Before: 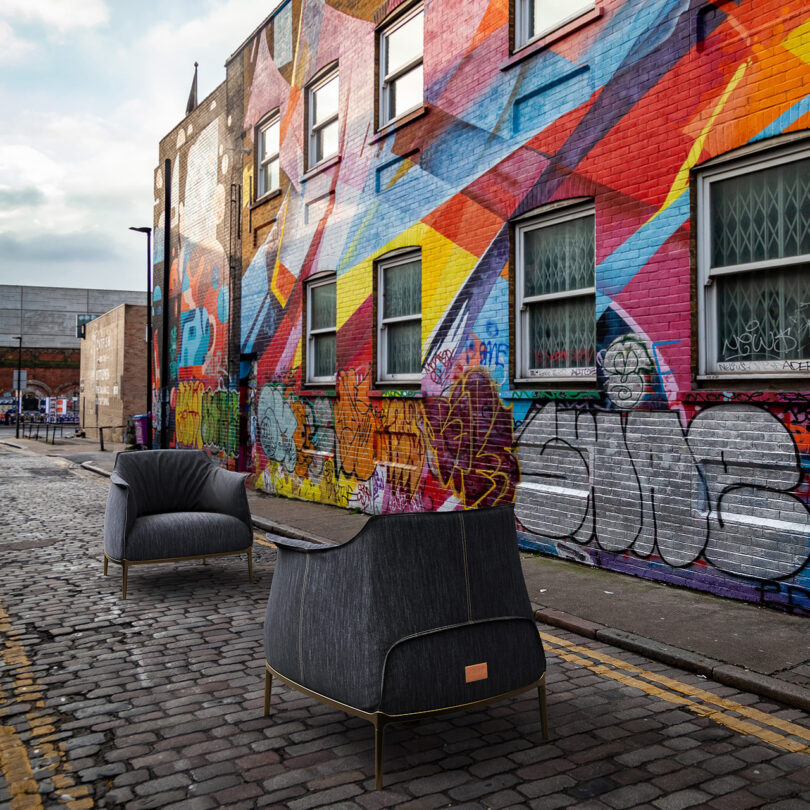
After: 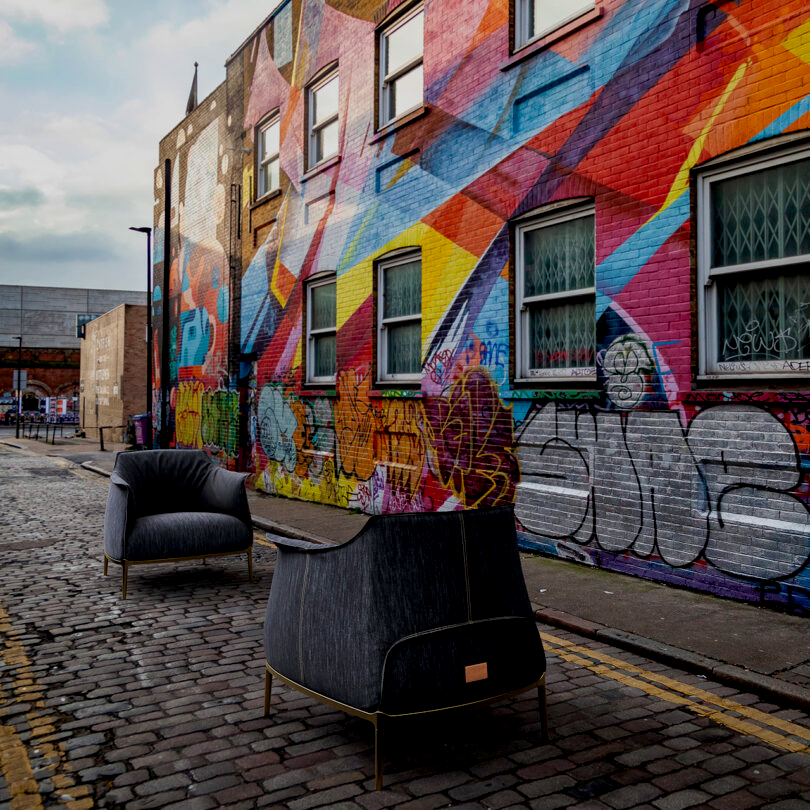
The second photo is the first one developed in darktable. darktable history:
white balance: red 1, blue 1
exposure: black level correction 0.011, exposure -0.478 EV, compensate highlight preservation false
velvia: on, module defaults
